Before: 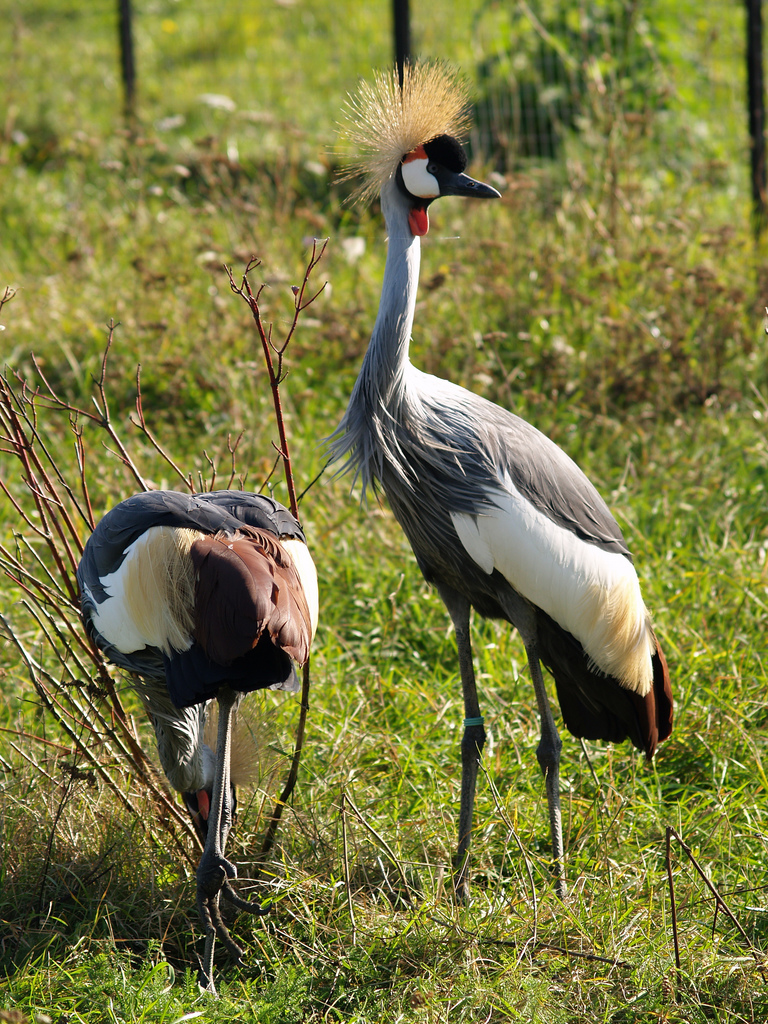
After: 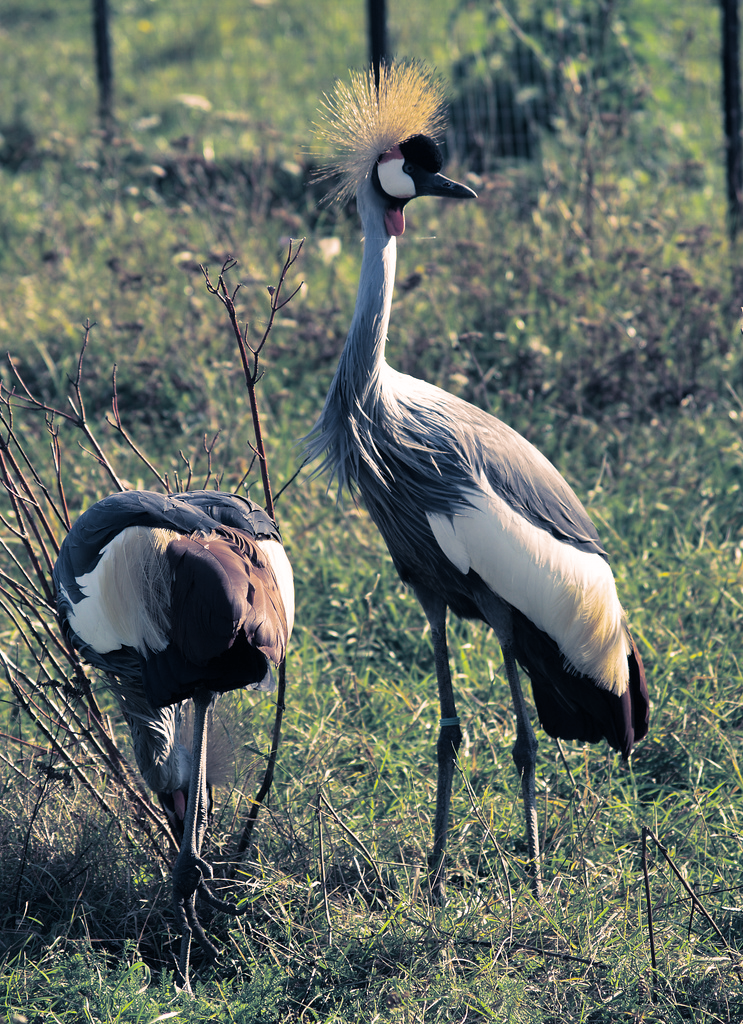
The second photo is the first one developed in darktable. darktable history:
crop and rotate: left 3.238%
split-toning: shadows › hue 226.8°, shadows › saturation 0.56, highlights › hue 28.8°, balance -40, compress 0%
